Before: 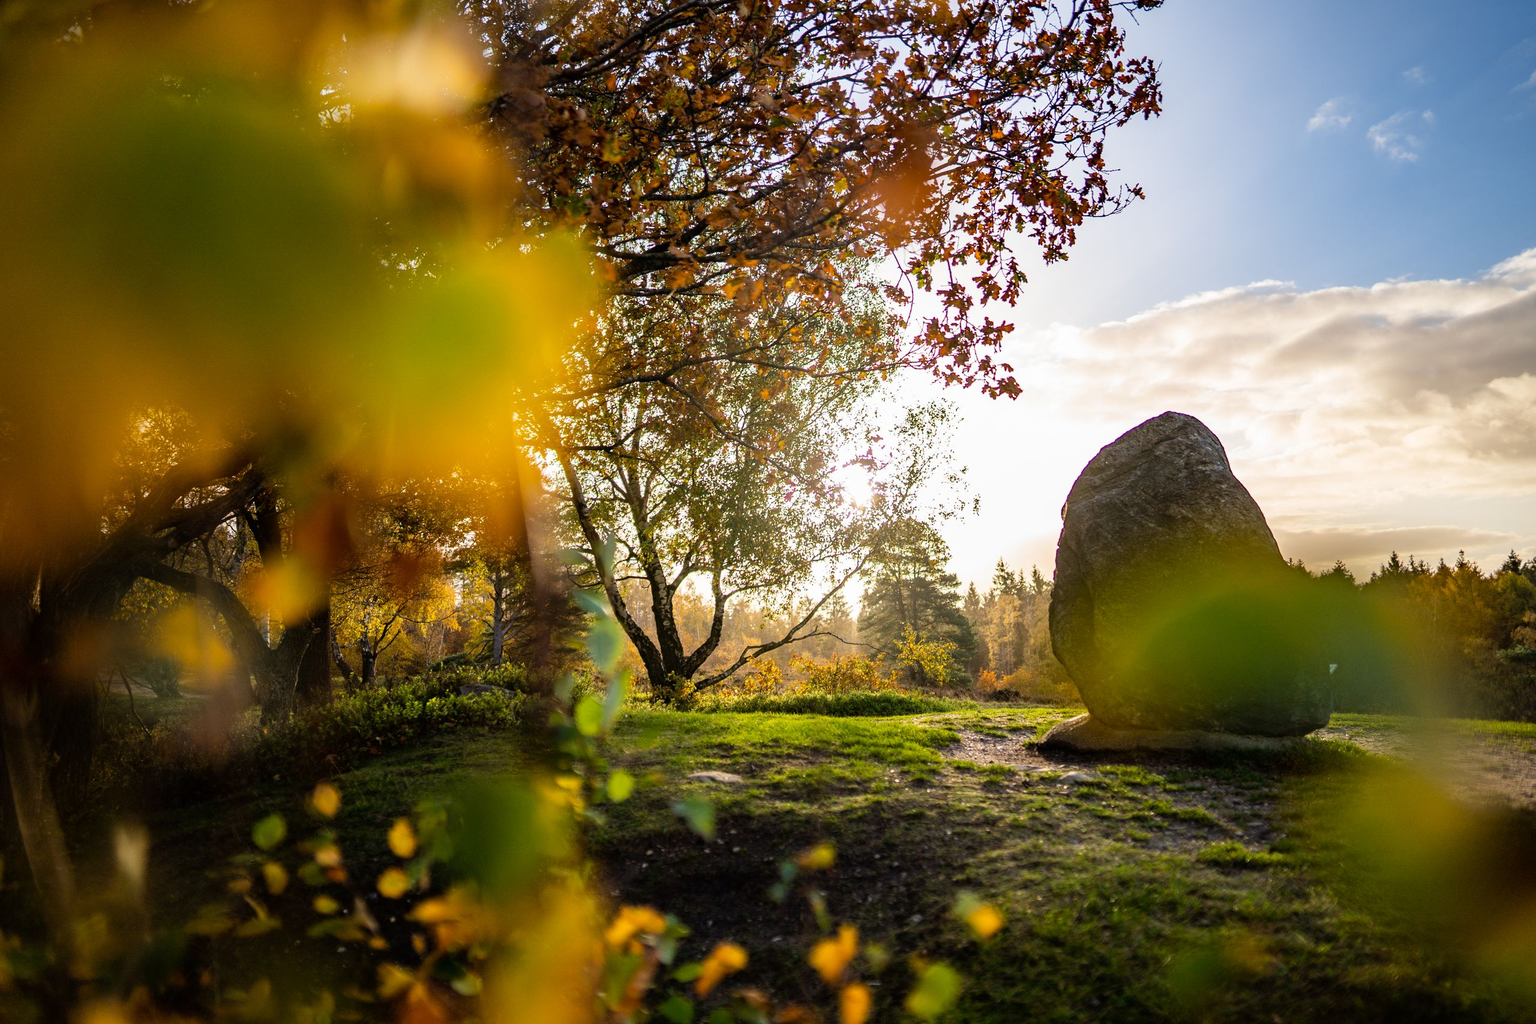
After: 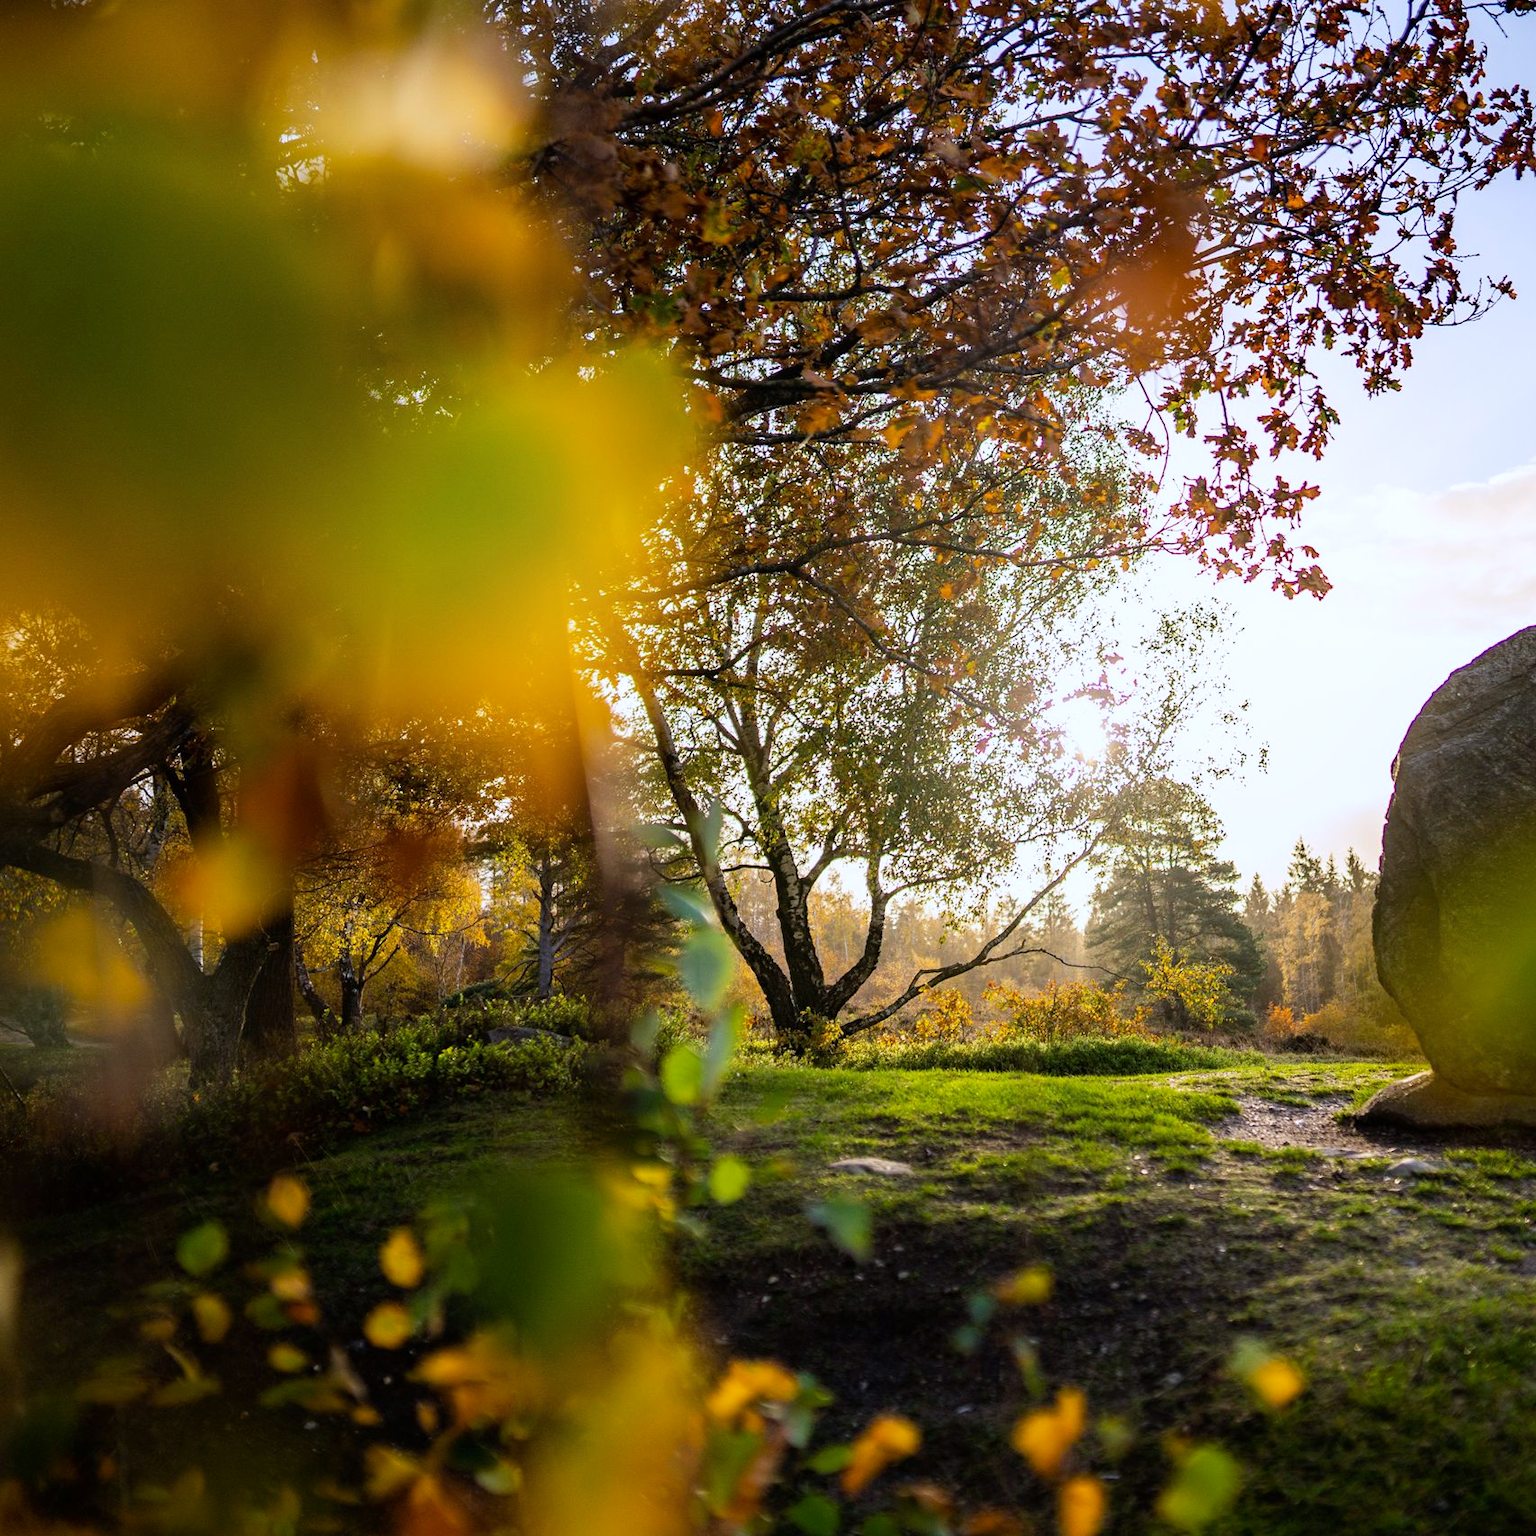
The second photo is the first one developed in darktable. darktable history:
shadows and highlights: shadows -23.08, highlights 46.15, soften with gaussian
white balance: red 0.982, blue 1.018
vibrance: on, module defaults
color calibration: illuminant as shot in camera, x 0.358, y 0.373, temperature 4628.91 K
crop and rotate: left 8.786%, right 24.548%
